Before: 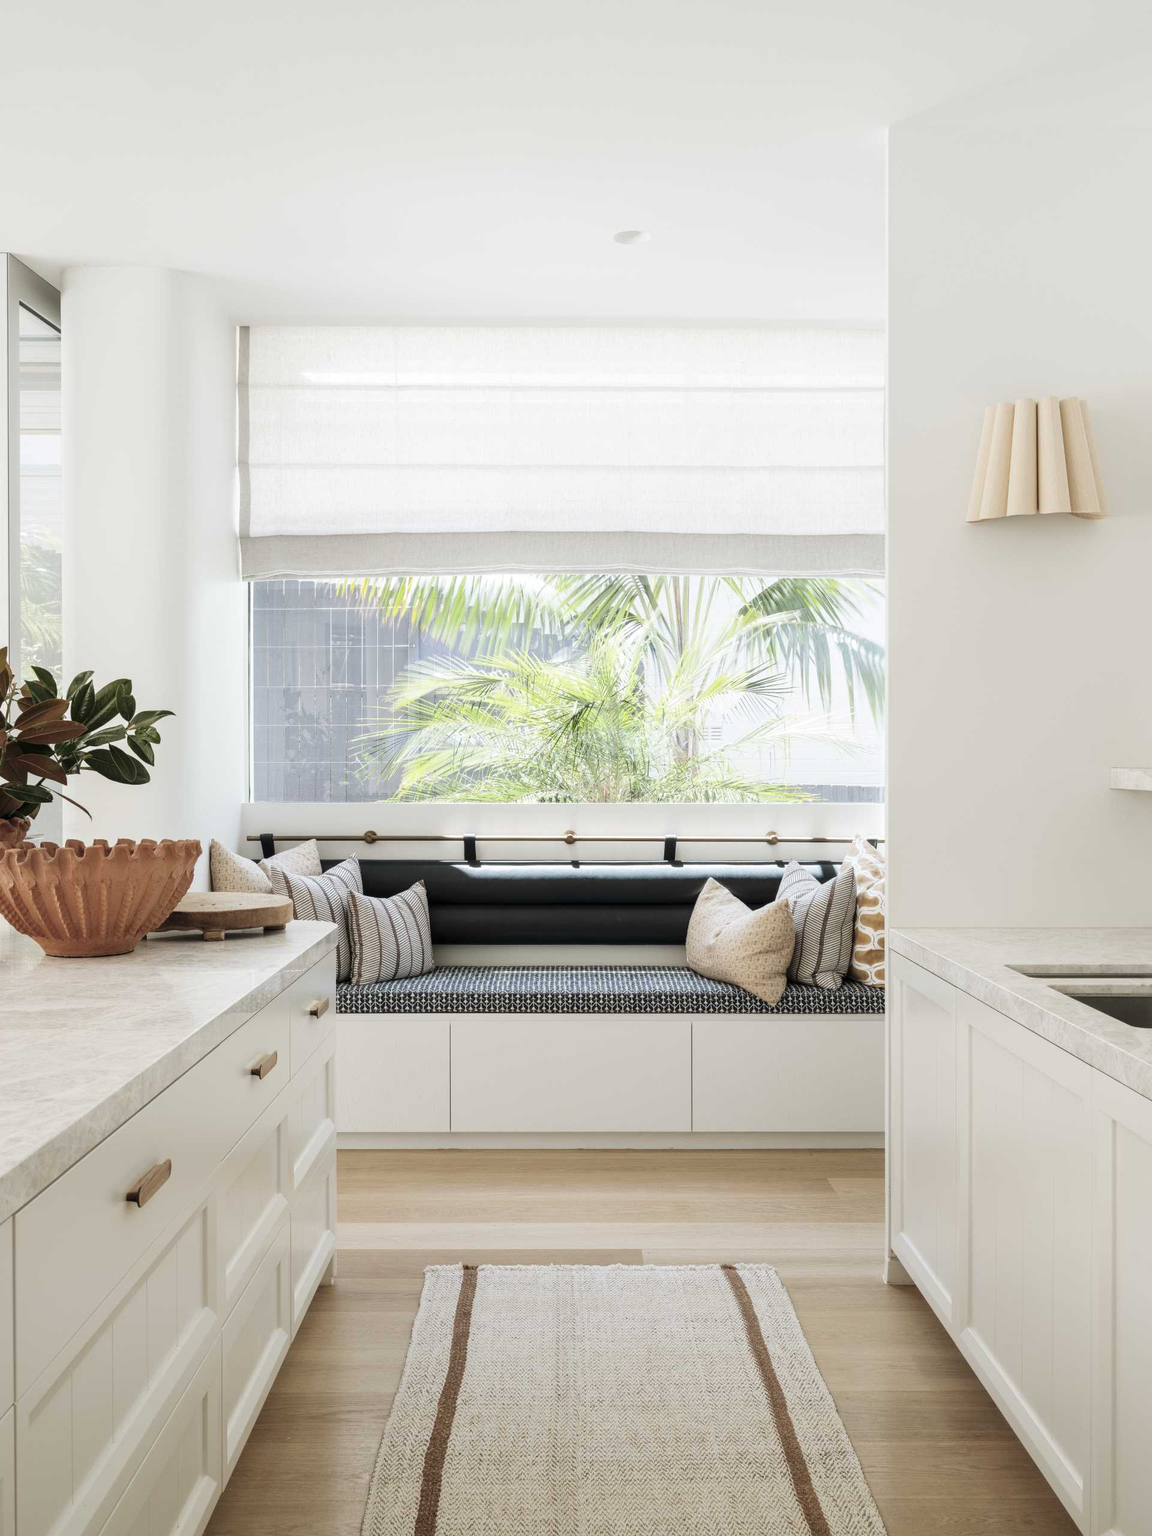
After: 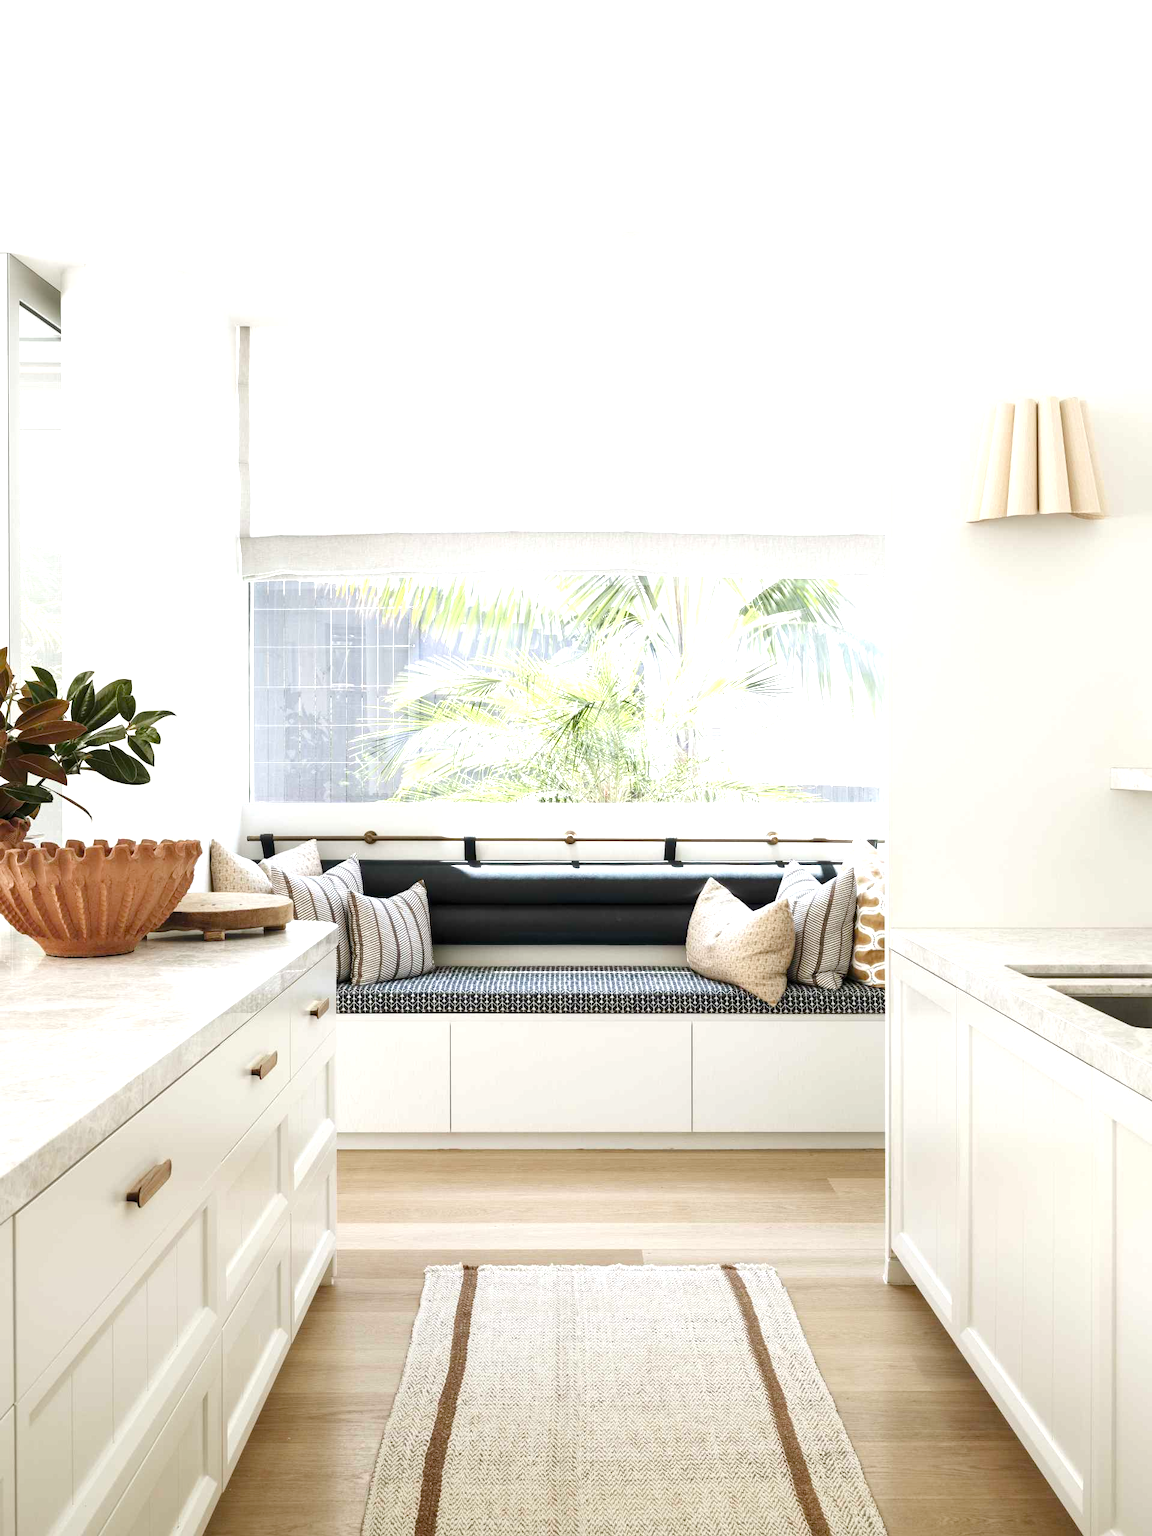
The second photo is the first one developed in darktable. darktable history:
color balance rgb: perceptual saturation grading › global saturation 20%, perceptual saturation grading › highlights -49.908%, perceptual saturation grading › shadows 26.123%, perceptual brilliance grading › global brilliance 18.091%, global vibrance 20%
